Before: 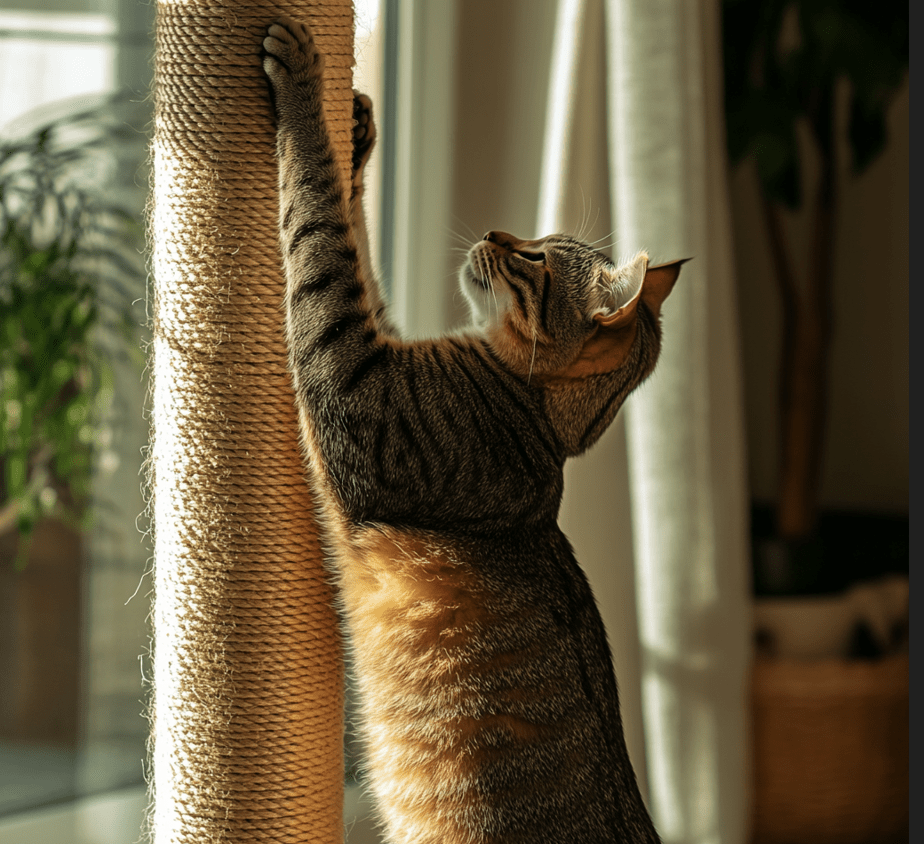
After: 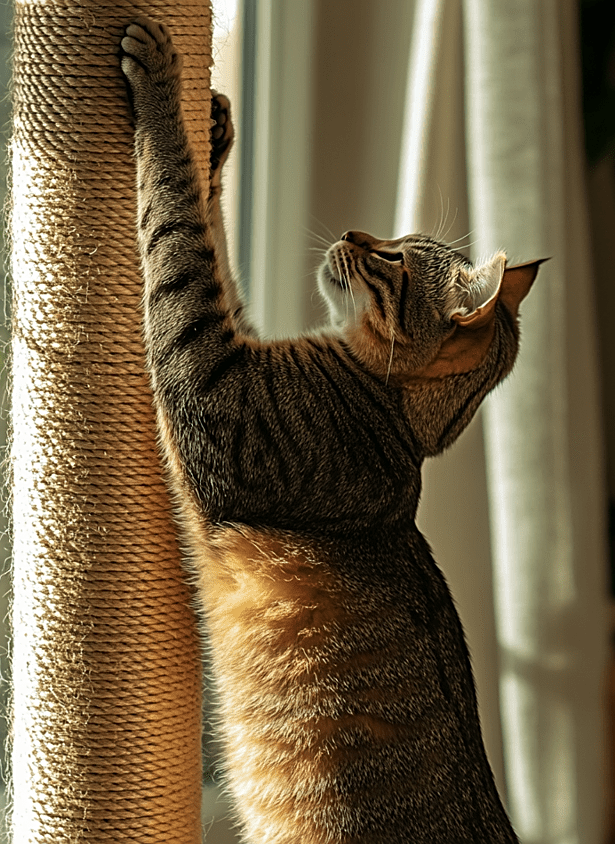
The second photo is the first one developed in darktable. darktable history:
sharpen: on, module defaults
crop: left 15.419%, right 17.914%
